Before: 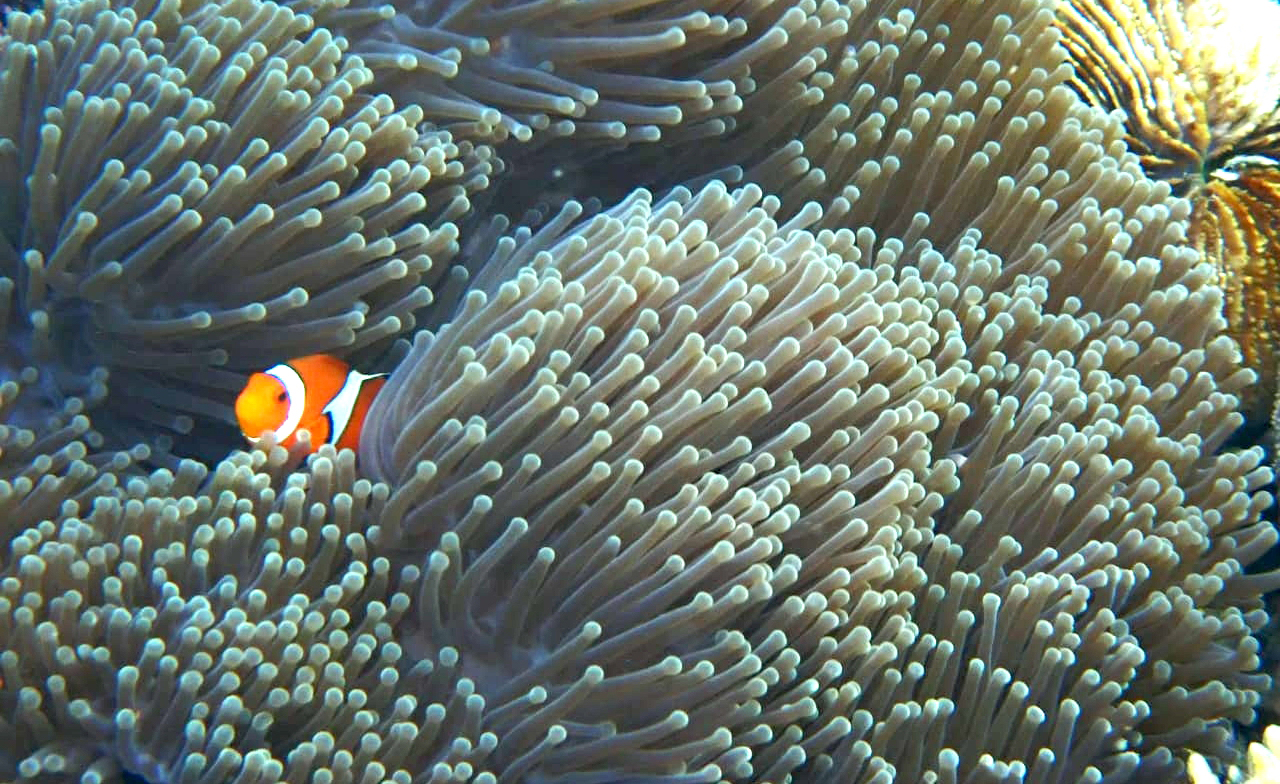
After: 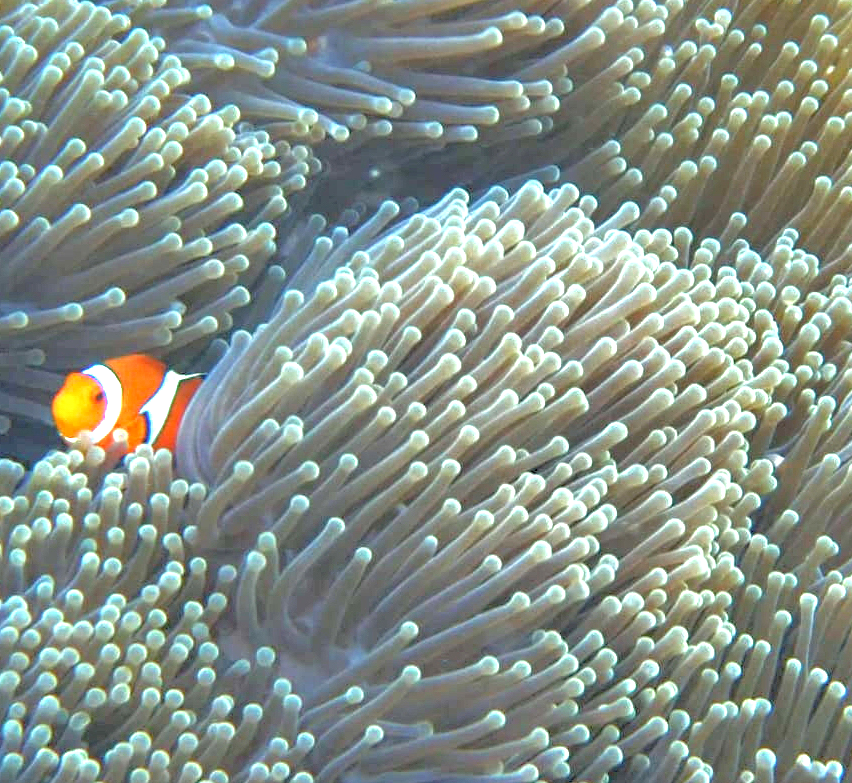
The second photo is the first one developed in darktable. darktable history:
shadows and highlights: soften with gaussian
local contrast: on, module defaults
exposure: black level correction 0.001, exposure 0.499 EV, compensate highlight preservation false
tone curve: curves: ch0 [(0, 0) (0.004, 0.008) (0.077, 0.156) (0.169, 0.29) (0.774, 0.774) (1, 1)], color space Lab, independent channels, preserve colors none
crop and rotate: left 14.334%, right 19.07%
